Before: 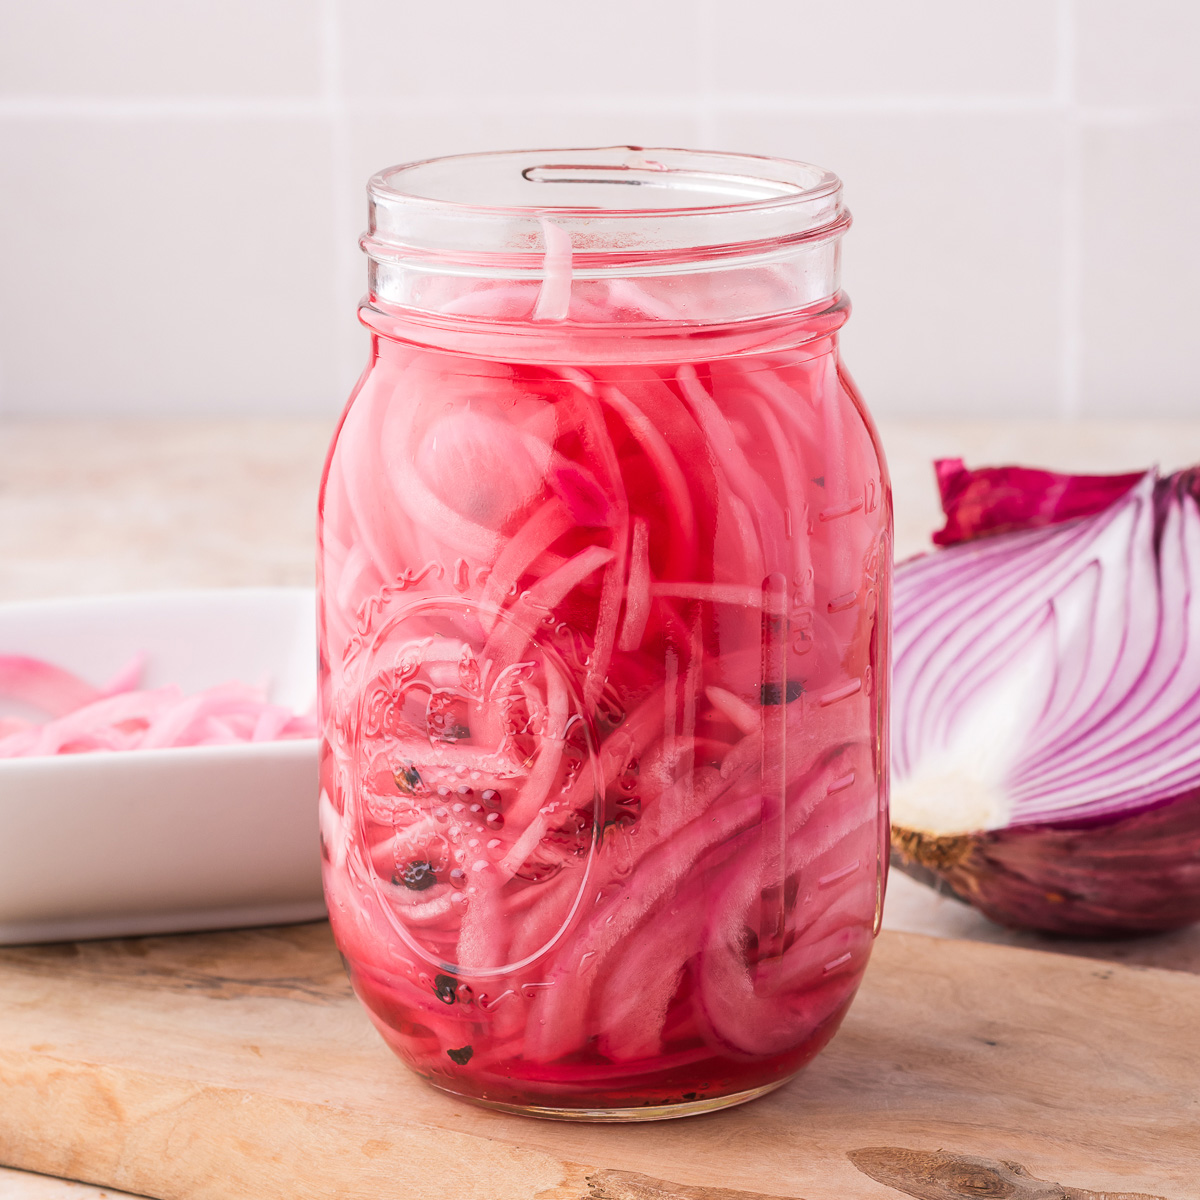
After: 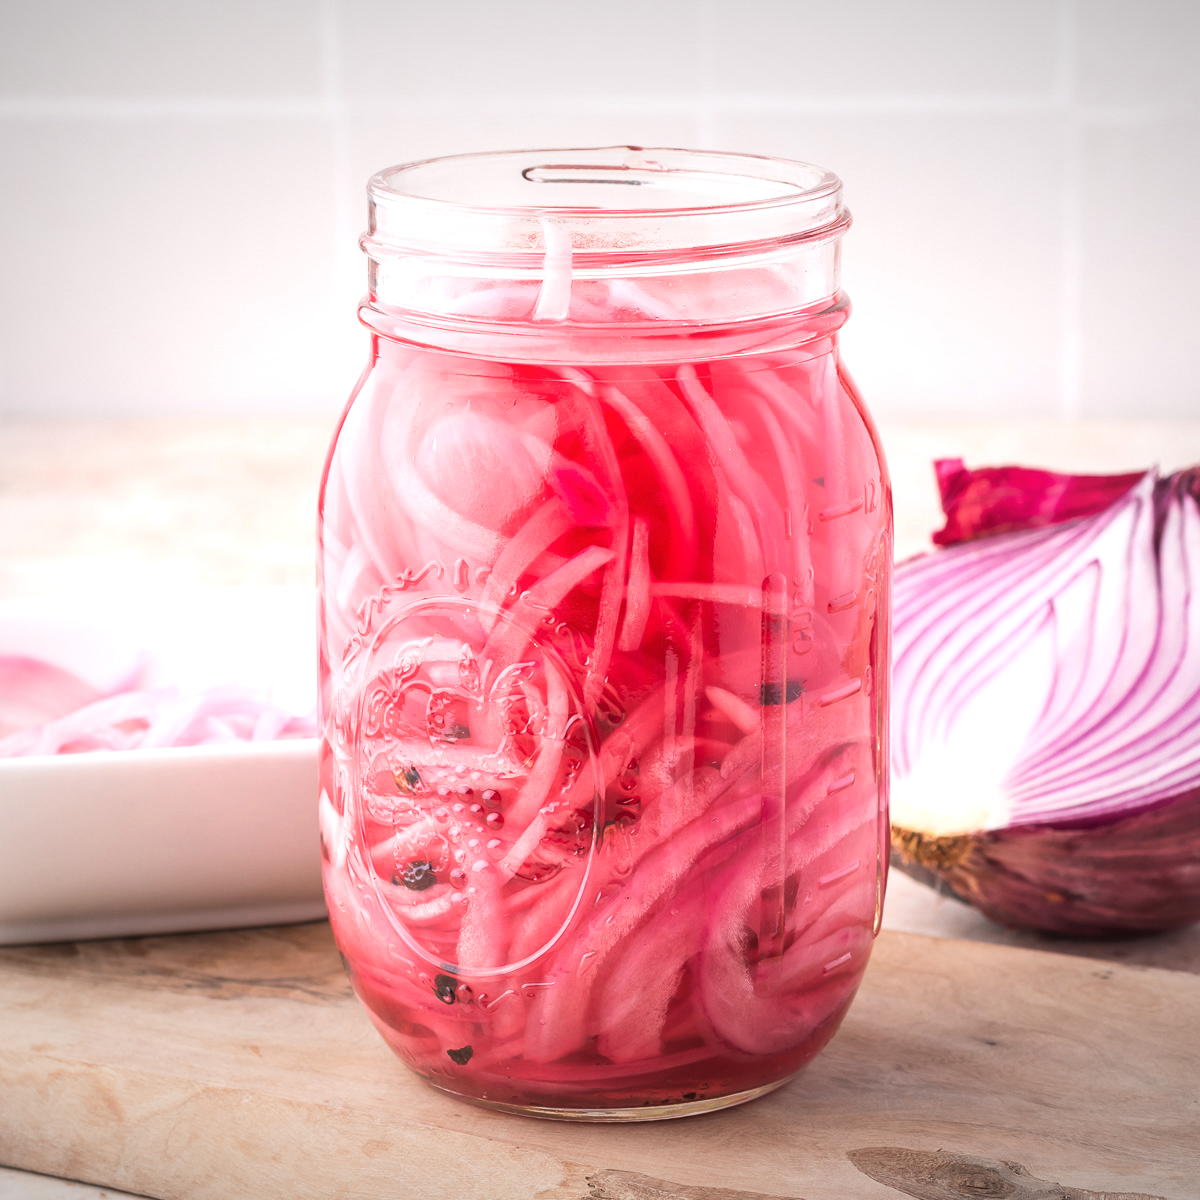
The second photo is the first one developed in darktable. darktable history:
exposure: black level correction 0.001, exposure 0.5 EV, compensate exposure bias true, compensate highlight preservation false
contrast equalizer: octaves 7, y [[0.6 ×6], [0.55 ×6], [0 ×6], [0 ×6], [0 ×6]], mix -0.1
vignetting: fall-off radius 100%, width/height ratio 1.337
white balance: red 1, blue 1
